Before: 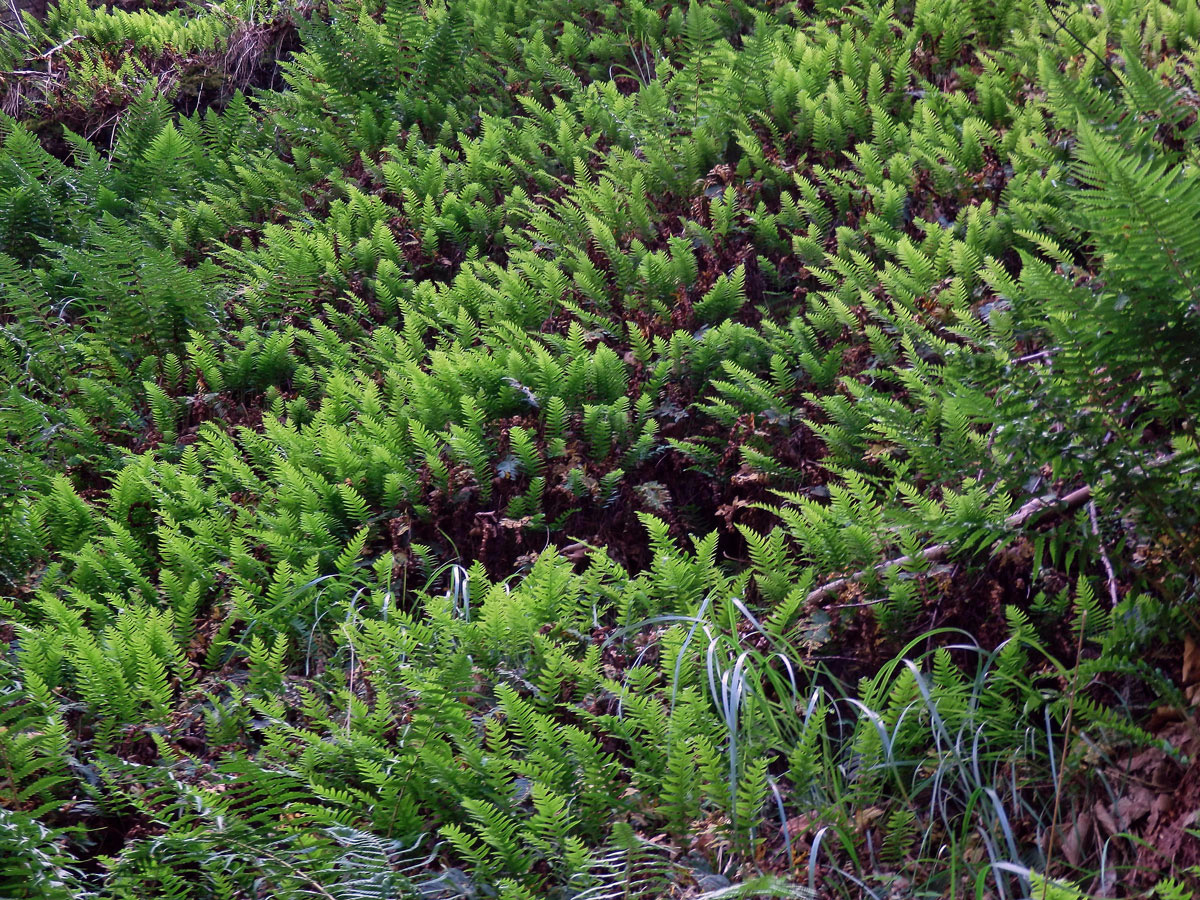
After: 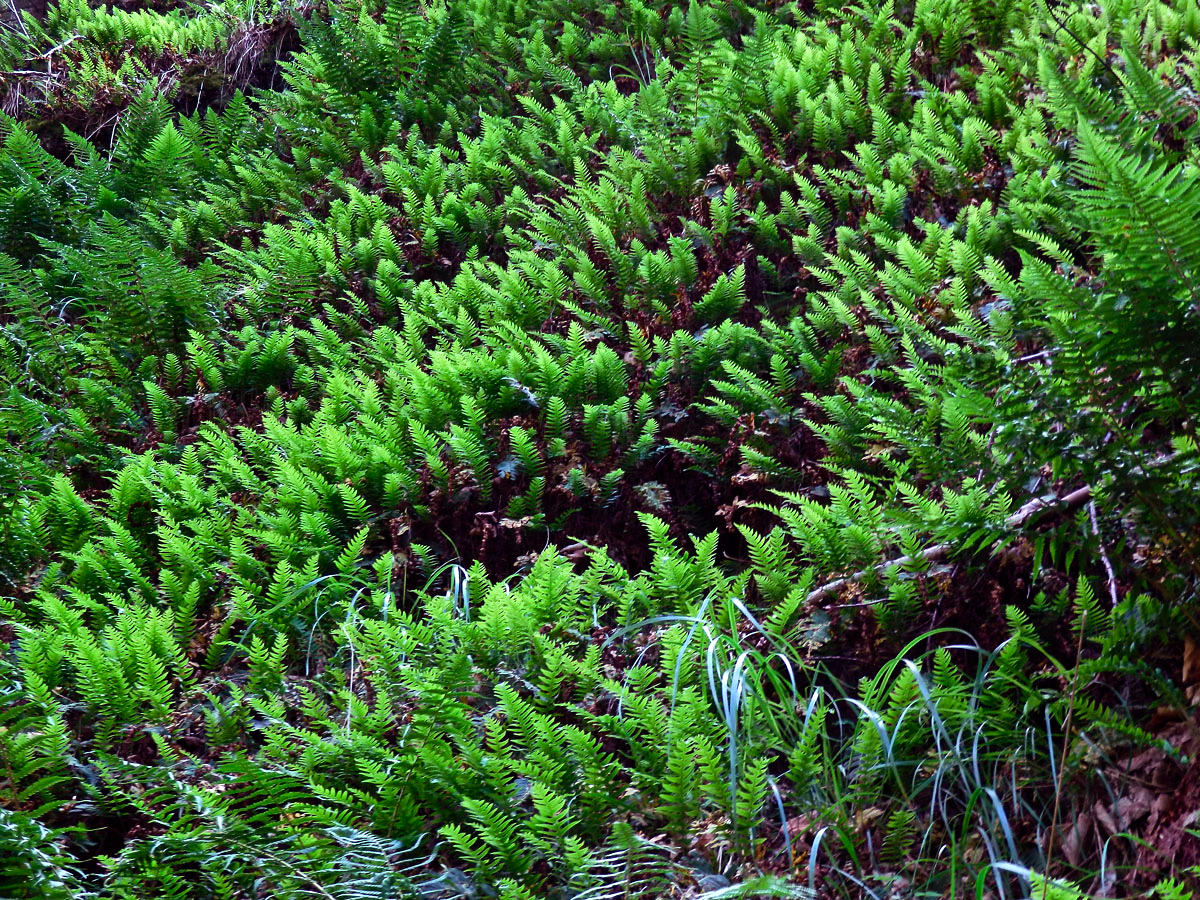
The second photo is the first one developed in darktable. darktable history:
color balance rgb: highlights gain › chroma 4.05%, highlights gain › hue 200.4°, perceptual saturation grading › global saturation 20%, perceptual saturation grading › highlights -25.012%, perceptual saturation grading › shadows 25.622%, perceptual brilliance grading › highlights 18.215%, perceptual brilliance grading › mid-tones 31.015%, perceptual brilliance grading › shadows -31.55%
